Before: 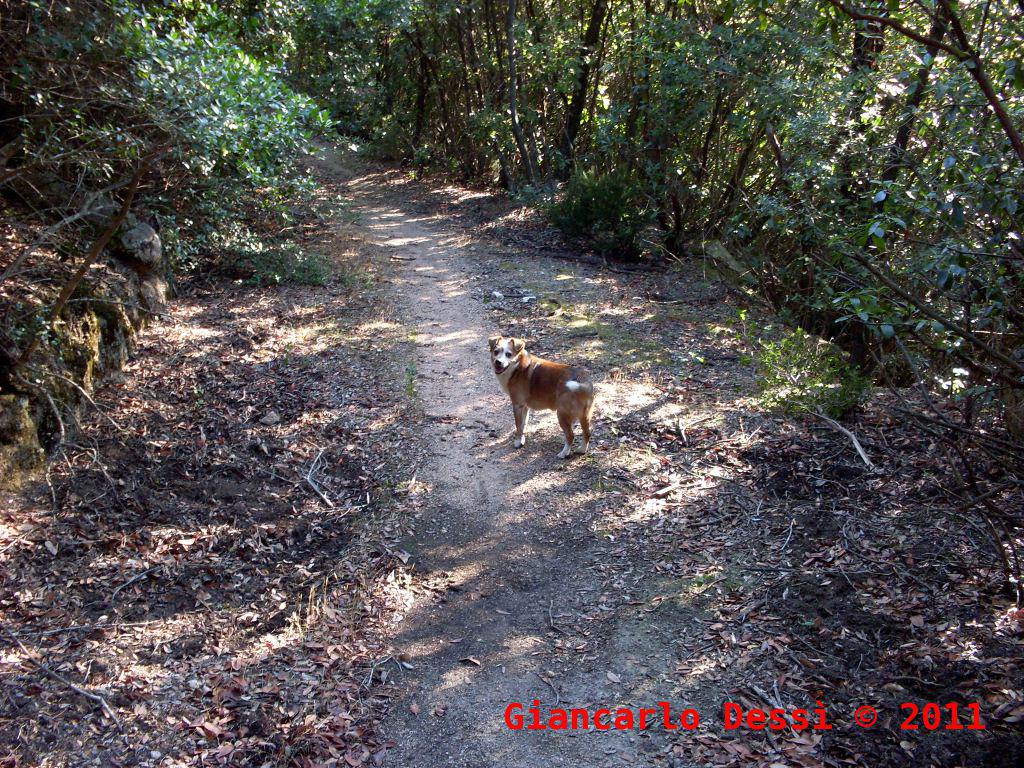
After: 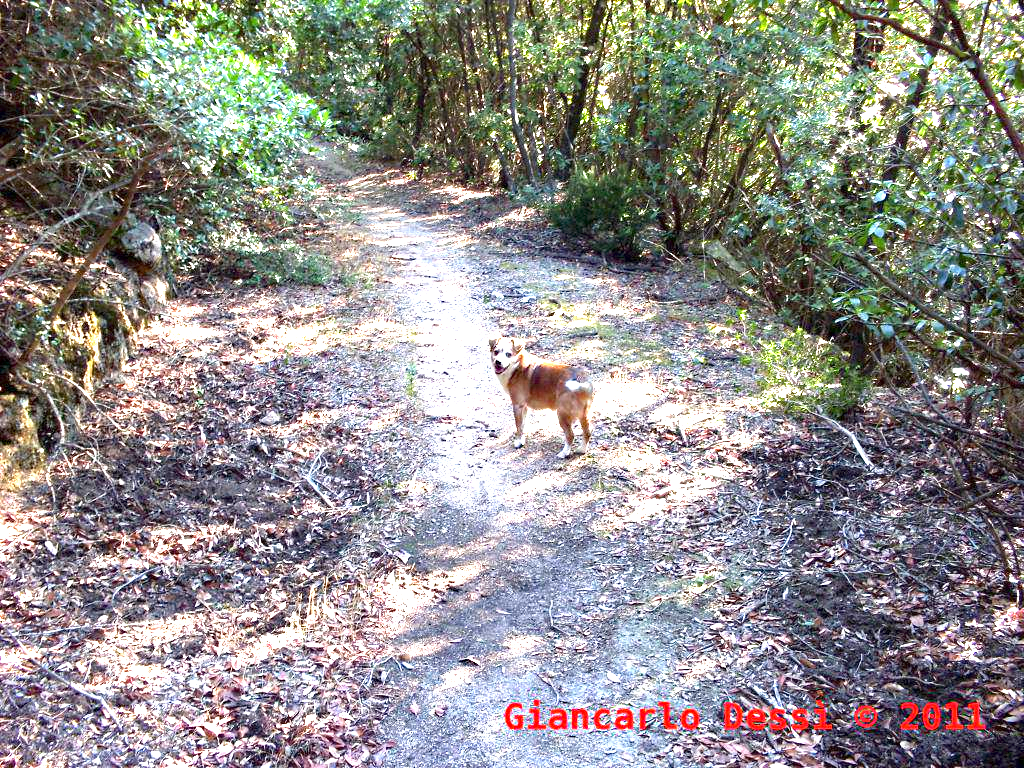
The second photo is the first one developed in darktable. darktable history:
exposure: exposure 2.003 EV, compensate highlight preservation false
haze removal: compatibility mode true, adaptive false
